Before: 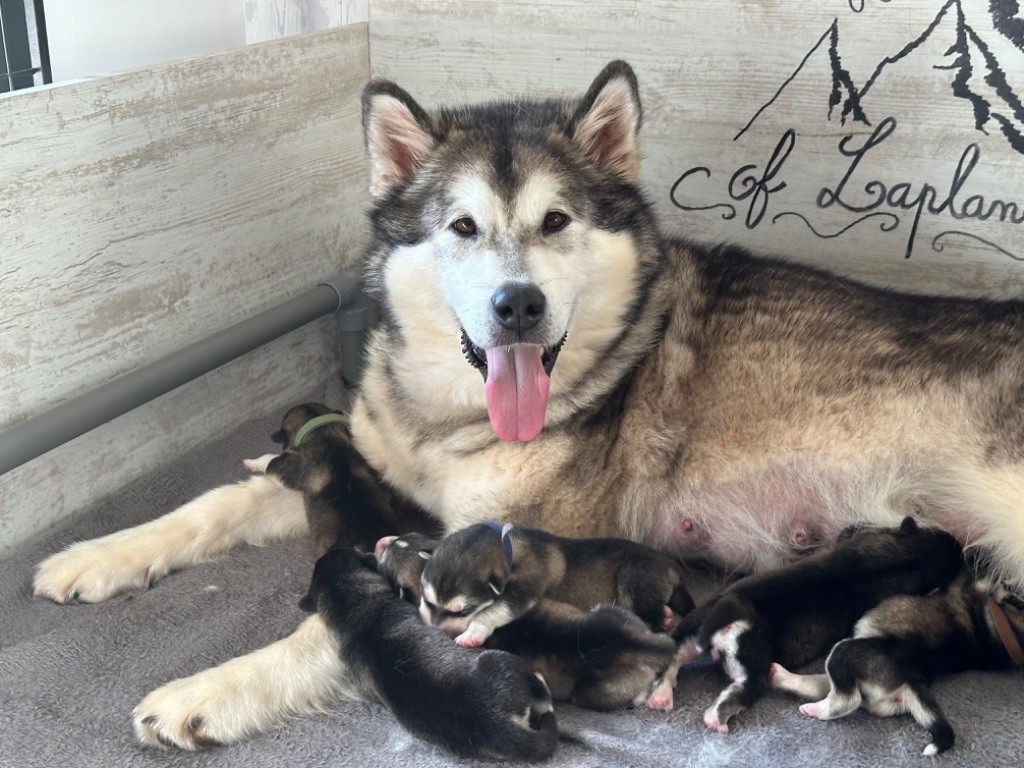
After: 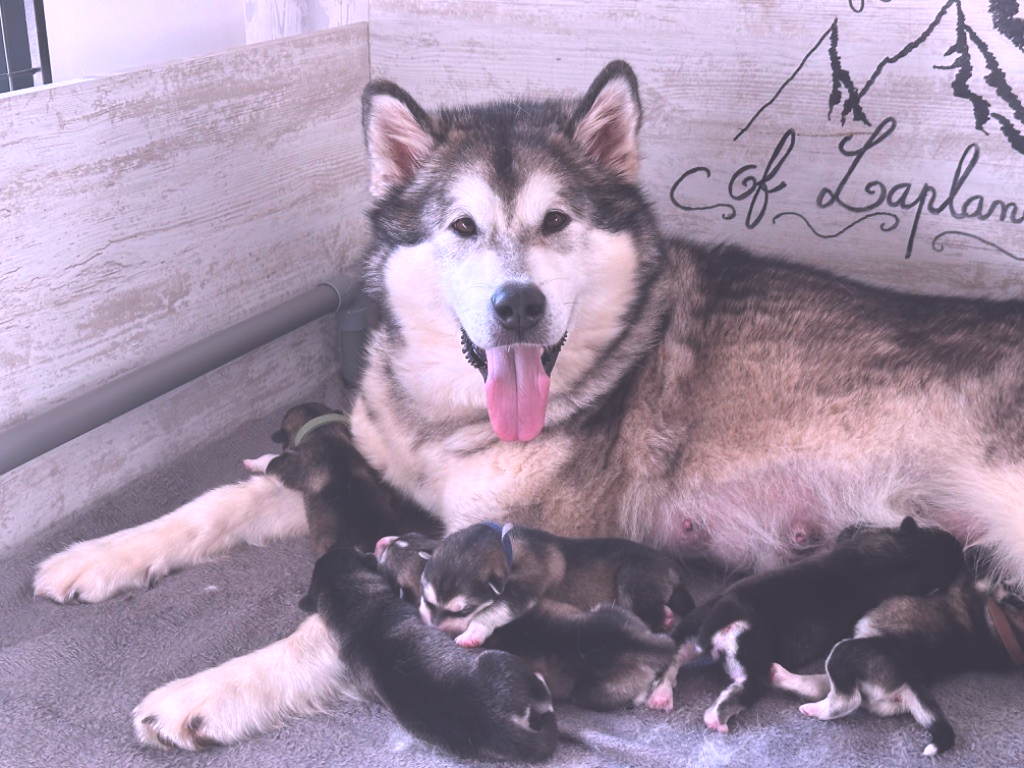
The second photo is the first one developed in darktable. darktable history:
exposure: black level correction -0.041, exposure 0.064 EV, compensate highlight preservation false
color correction: highlights a* 15.46, highlights b* -20.56
